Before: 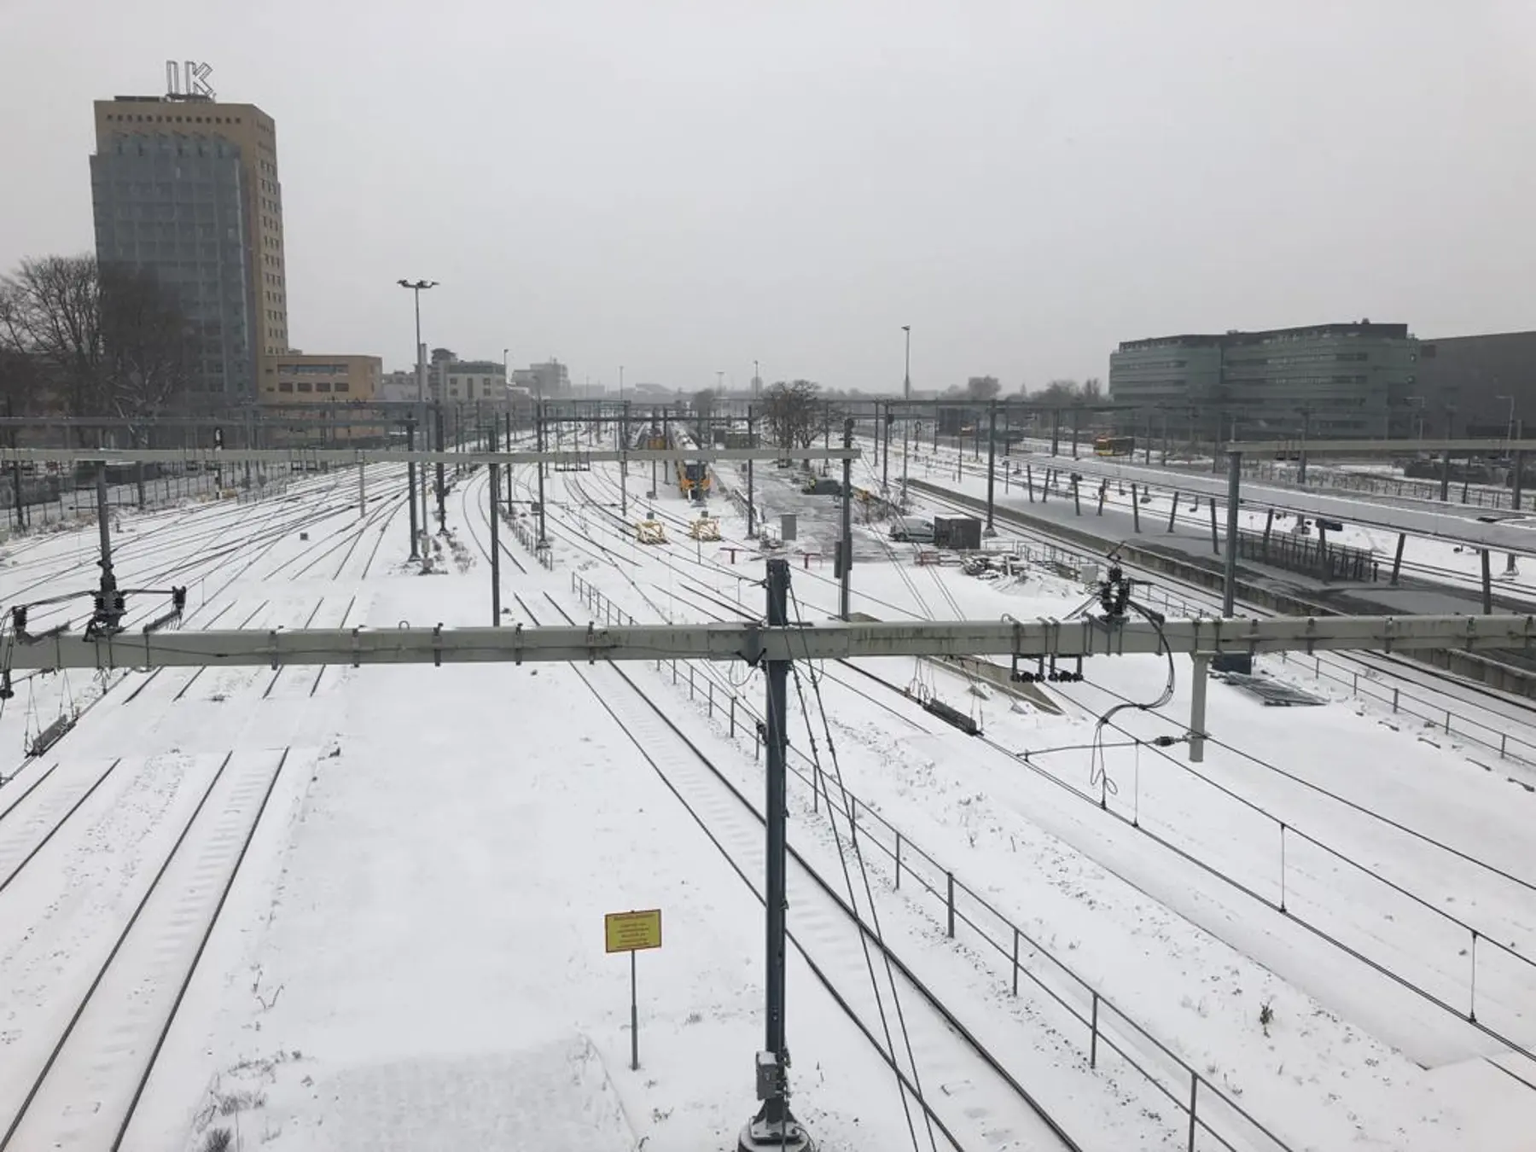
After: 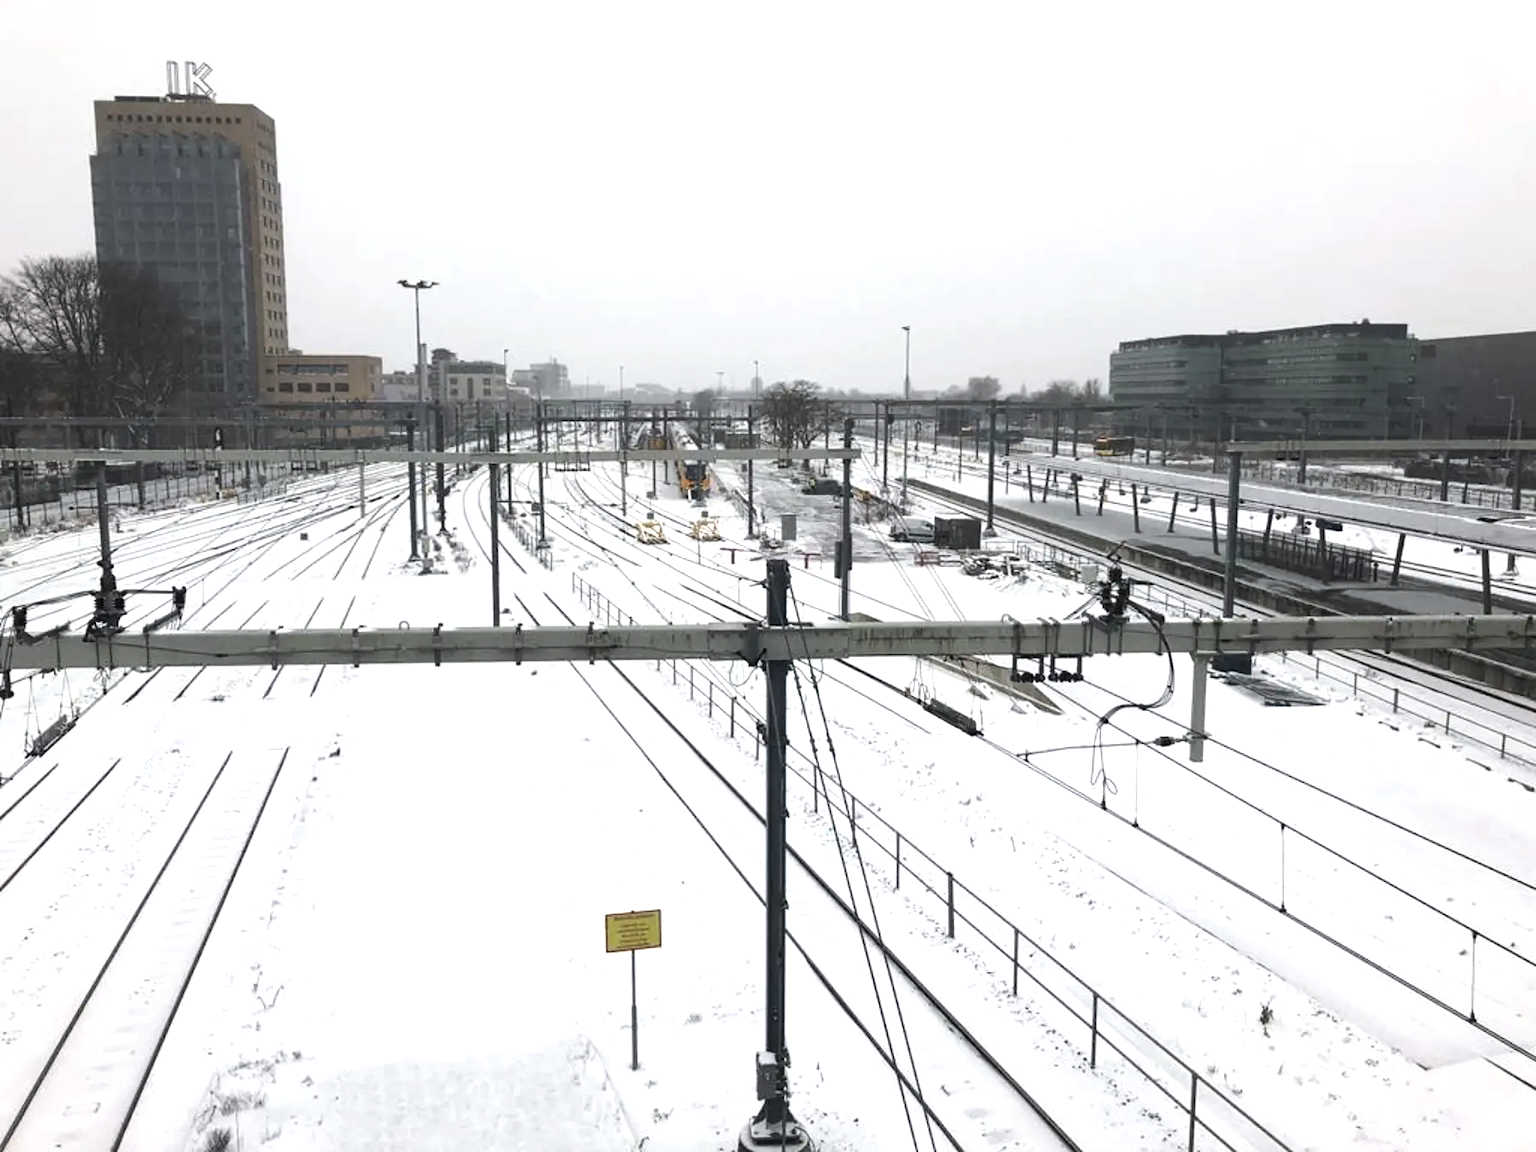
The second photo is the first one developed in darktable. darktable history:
white balance: red 1, blue 1
tone equalizer: -8 EV -0.75 EV, -7 EV -0.7 EV, -6 EV -0.6 EV, -5 EV -0.4 EV, -3 EV 0.4 EV, -2 EV 0.6 EV, -1 EV 0.7 EV, +0 EV 0.75 EV, edges refinement/feathering 500, mask exposure compensation -1.57 EV, preserve details no
